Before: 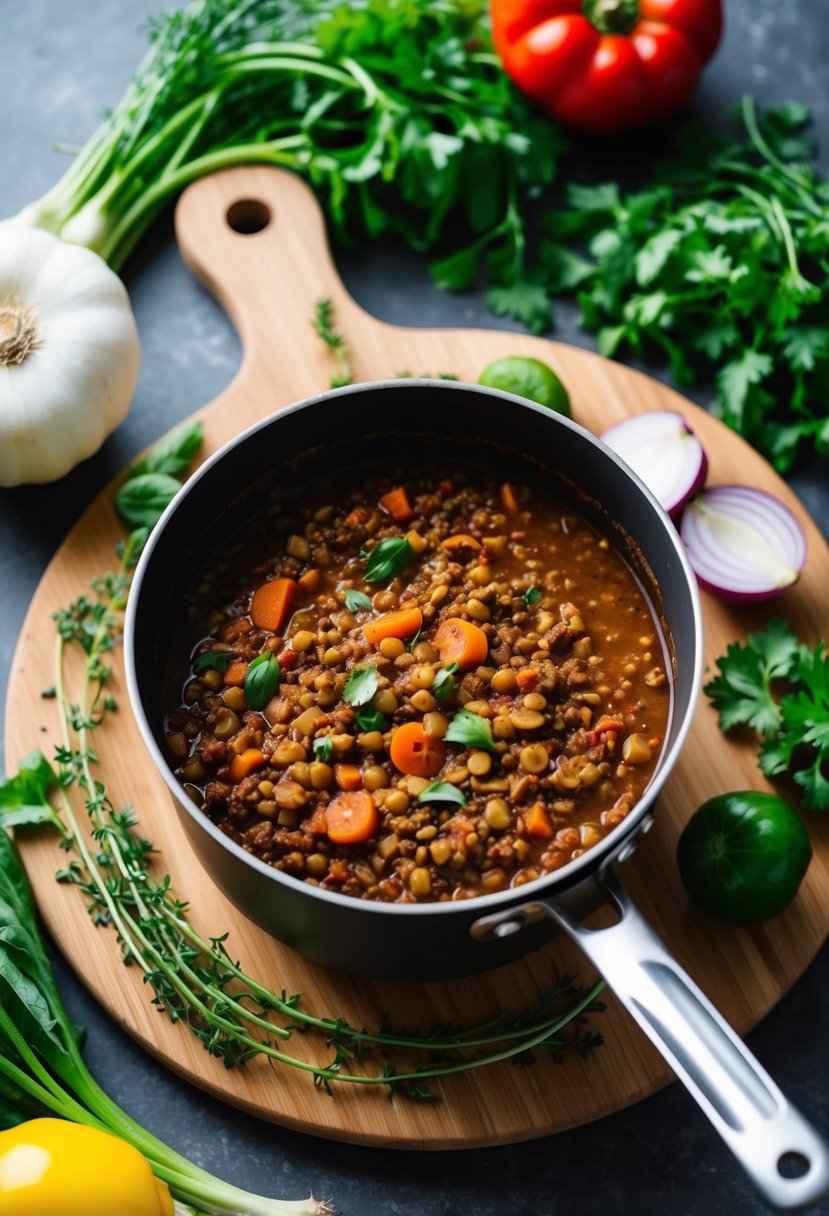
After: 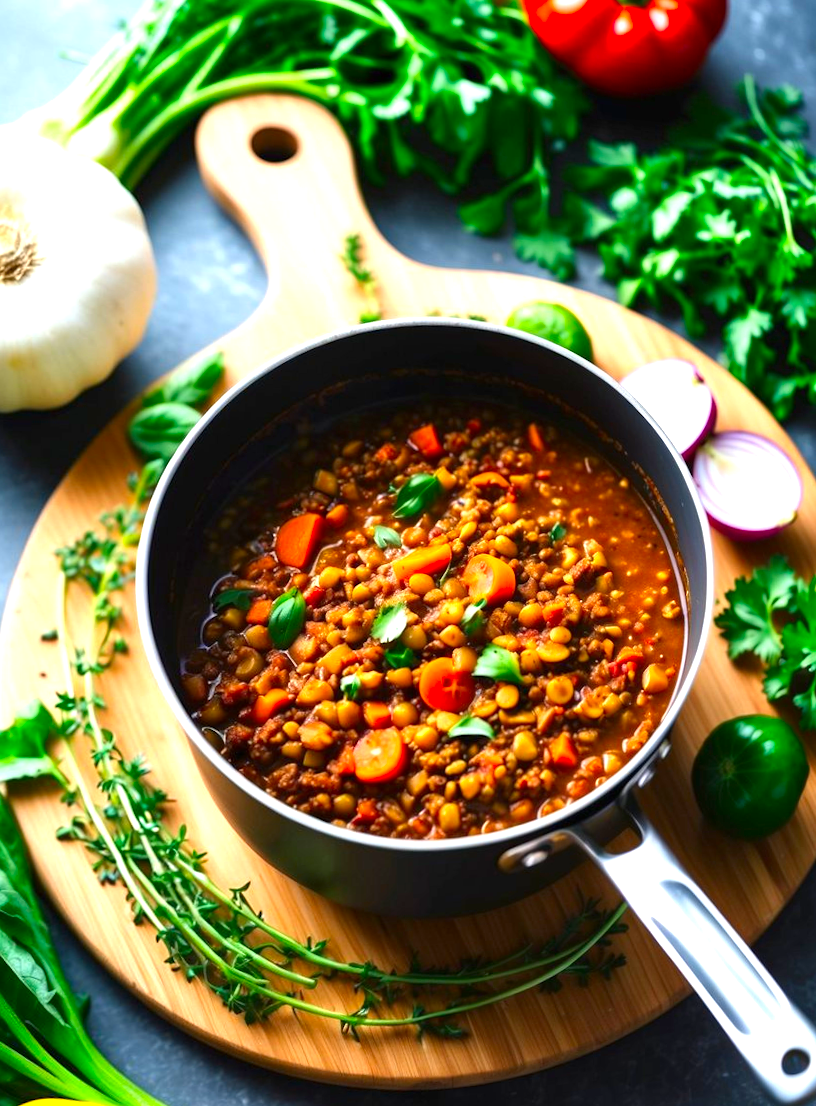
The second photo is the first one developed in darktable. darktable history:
exposure: exposure 1 EV, compensate highlight preservation false
rotate and perspective: rotation -0.013°, lens shift (vertical) -0.027, lens shift (horizontal) 0.178, crop left 0.016, crop right 0.989, crop top 0.082, crop bottom 0.918
contrast brightness saturation: brightness -0.02, saturation 0.35
